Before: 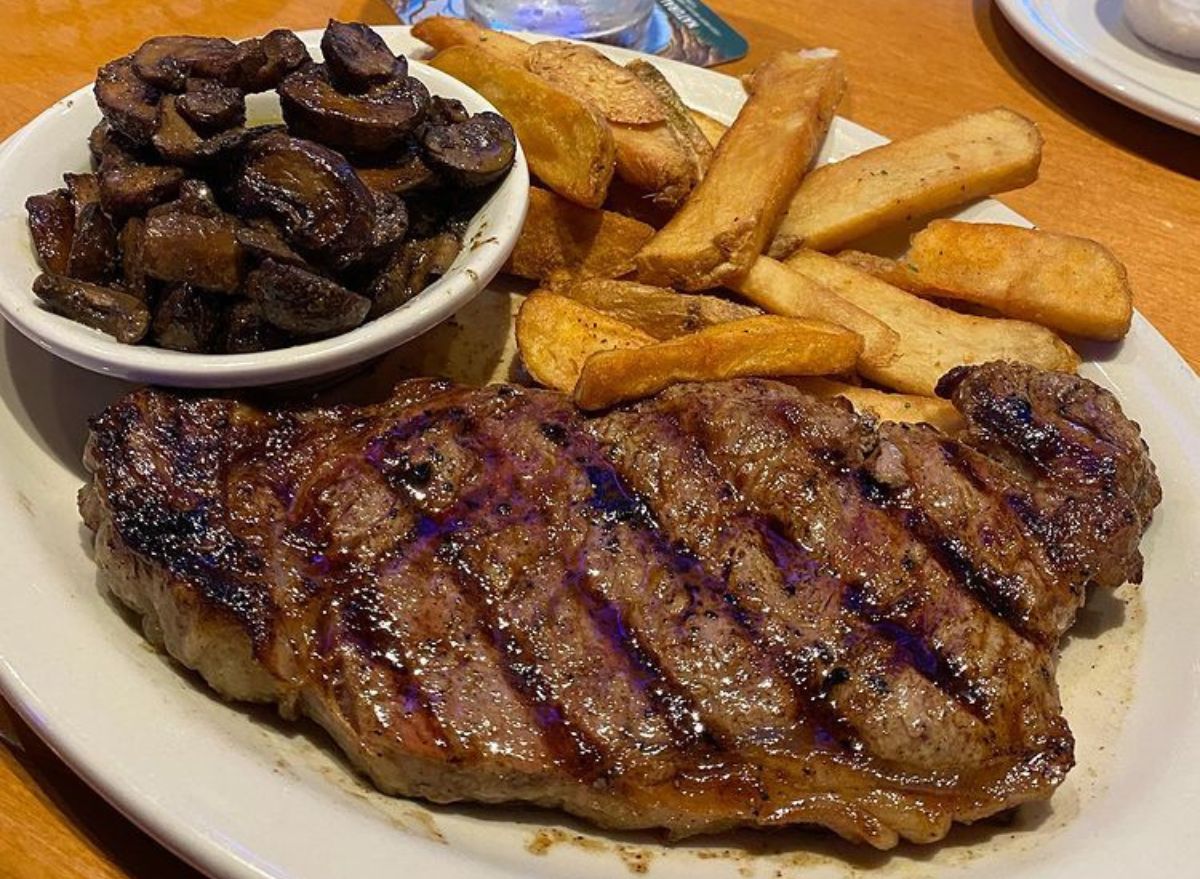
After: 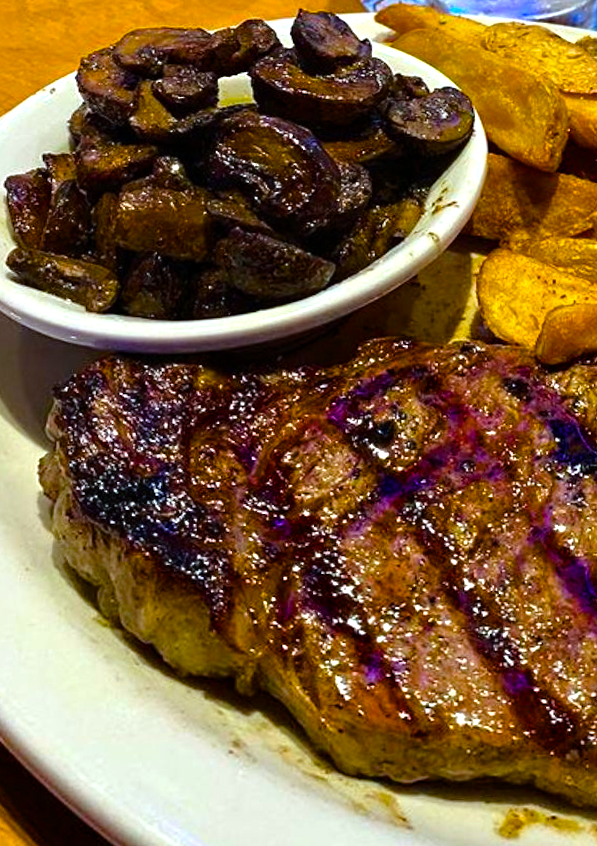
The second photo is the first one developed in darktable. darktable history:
color balance rgb: linear chroma grading › global chroma 9%, perceptual saturation grading › global saturation 36%, perceptual saturation grading › shadows 35%, perceptual brilliance grading › global brilliance 15%, perceptual brilliance grading › shadows -35%, global vibrance 15%
white balance: red 0.925, blue 1.046
tone equalizer: -8 EV 0.001 EV, -7 EV -0.004 EV, -6 EV 0.009 EV, -5 EV 0.032 EV, -4 EV 0.276 EV, -3 EV 0.644 EV, -2 EV 0.584 EV, -1 EV 0.187 EV, +0 EV 0.024 EV
crop: left 0.587%, right 45.588%, bottom 0.086%
rotate and perspective: rotation -1.68°, lens shift (vertical) -0.146, crop left 0.049, crop right 0.912, crop top 0.032, crop bottom 0.96
